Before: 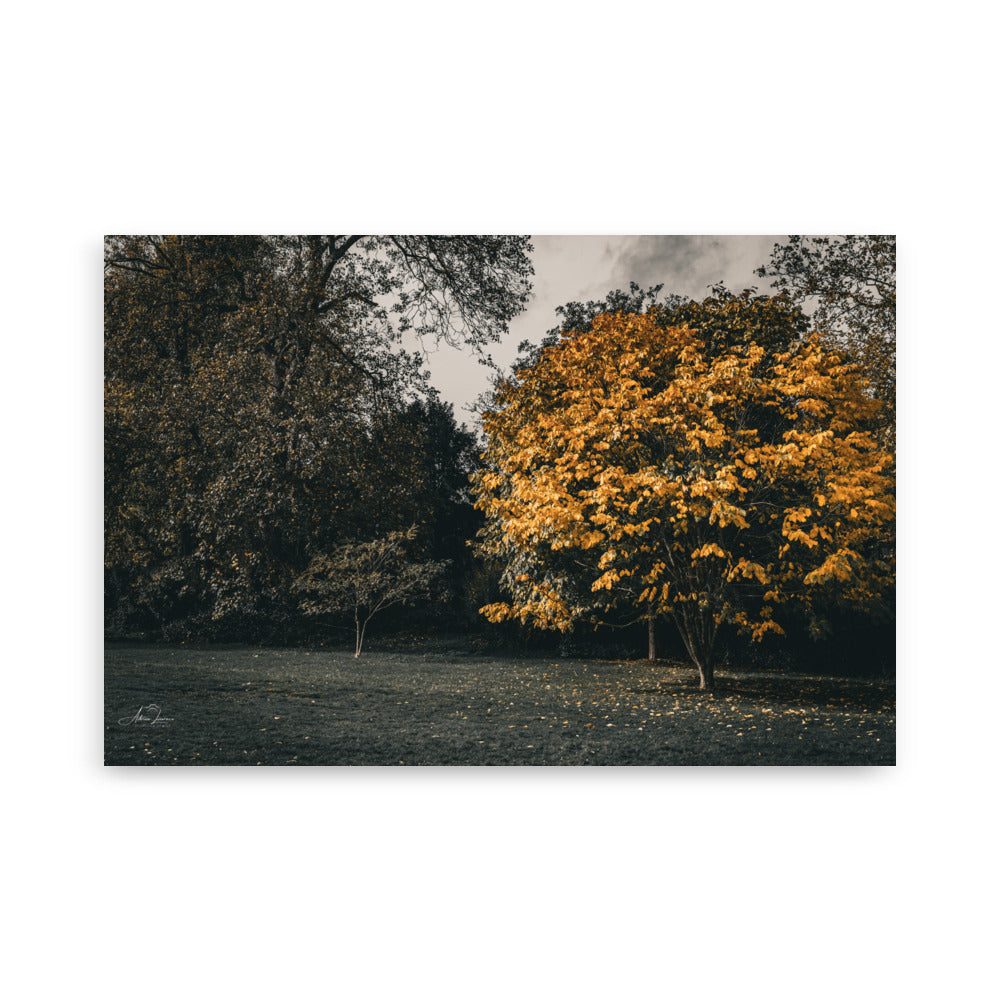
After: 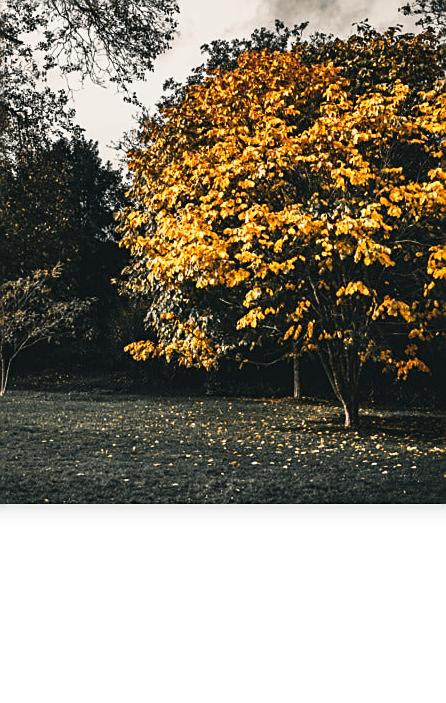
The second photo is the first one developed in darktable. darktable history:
sharpen: on, module defaults
tone curve: curves: ch0 [(0, 0.013) (0.198, 0.175) (0.512, 0.582) (0.625, 0.754) (0.81, 0.934) (1, 1)], preserve colors none
crop: left 35.589%, top 26.273%, right 19.797%, bottom 3.375%
